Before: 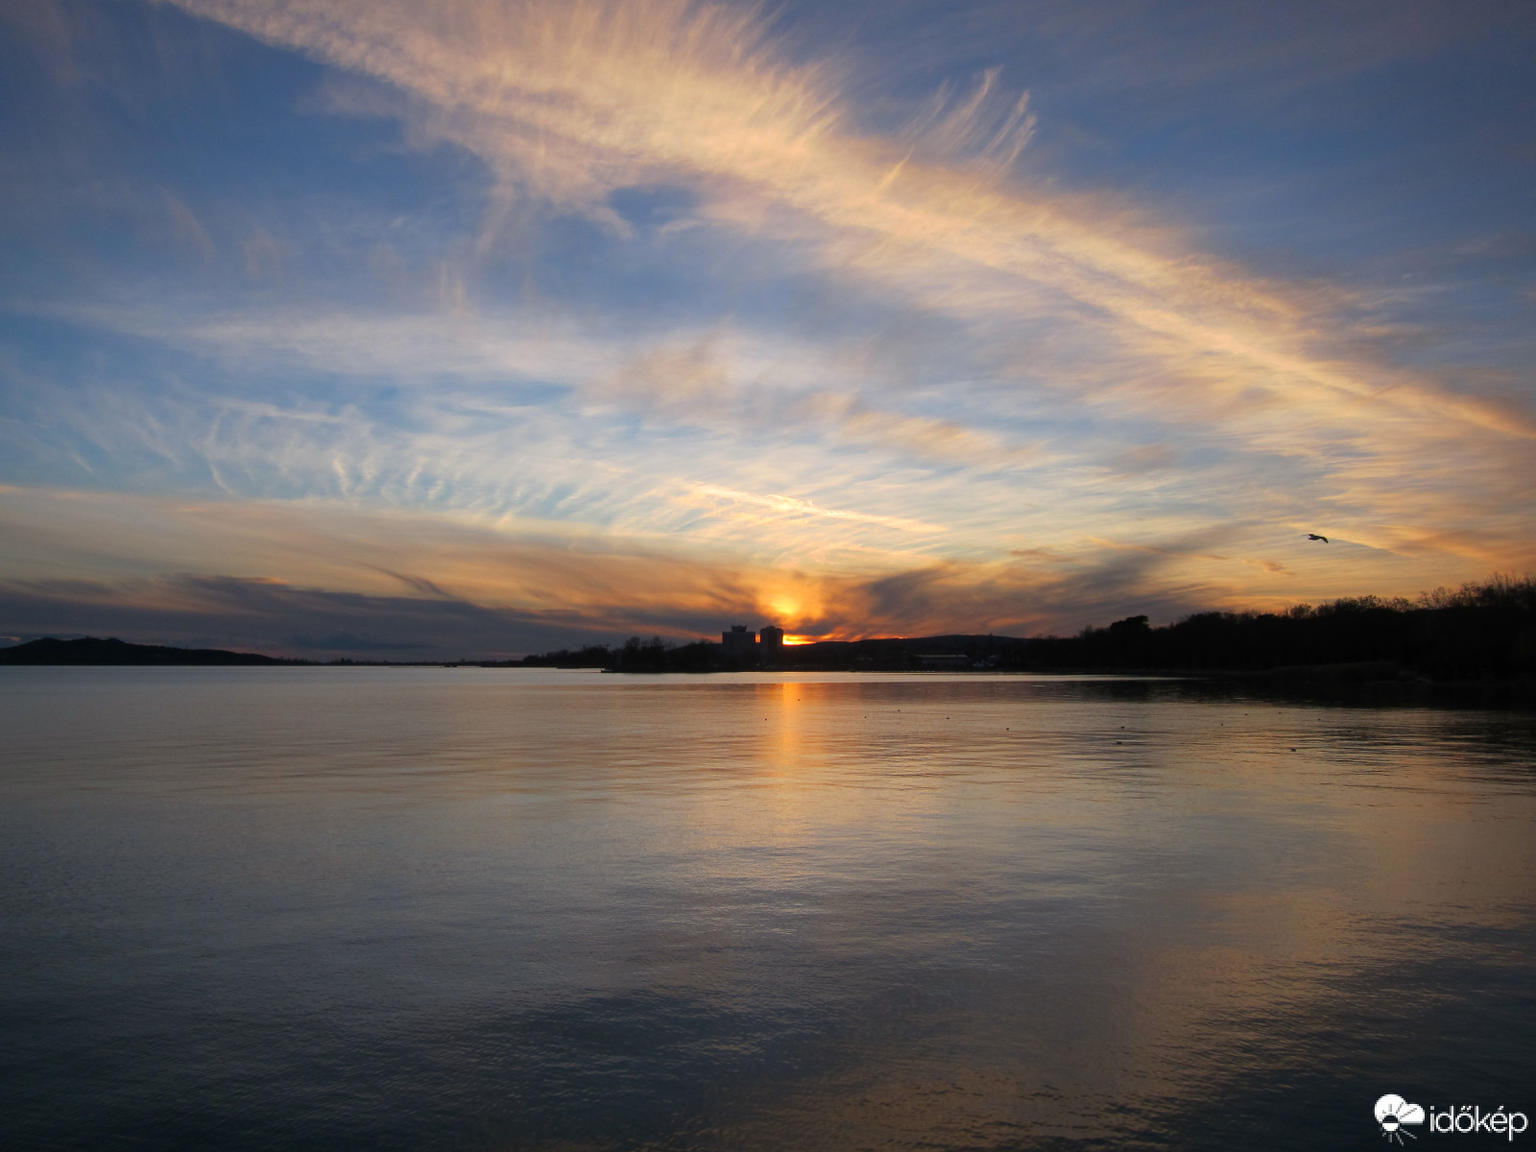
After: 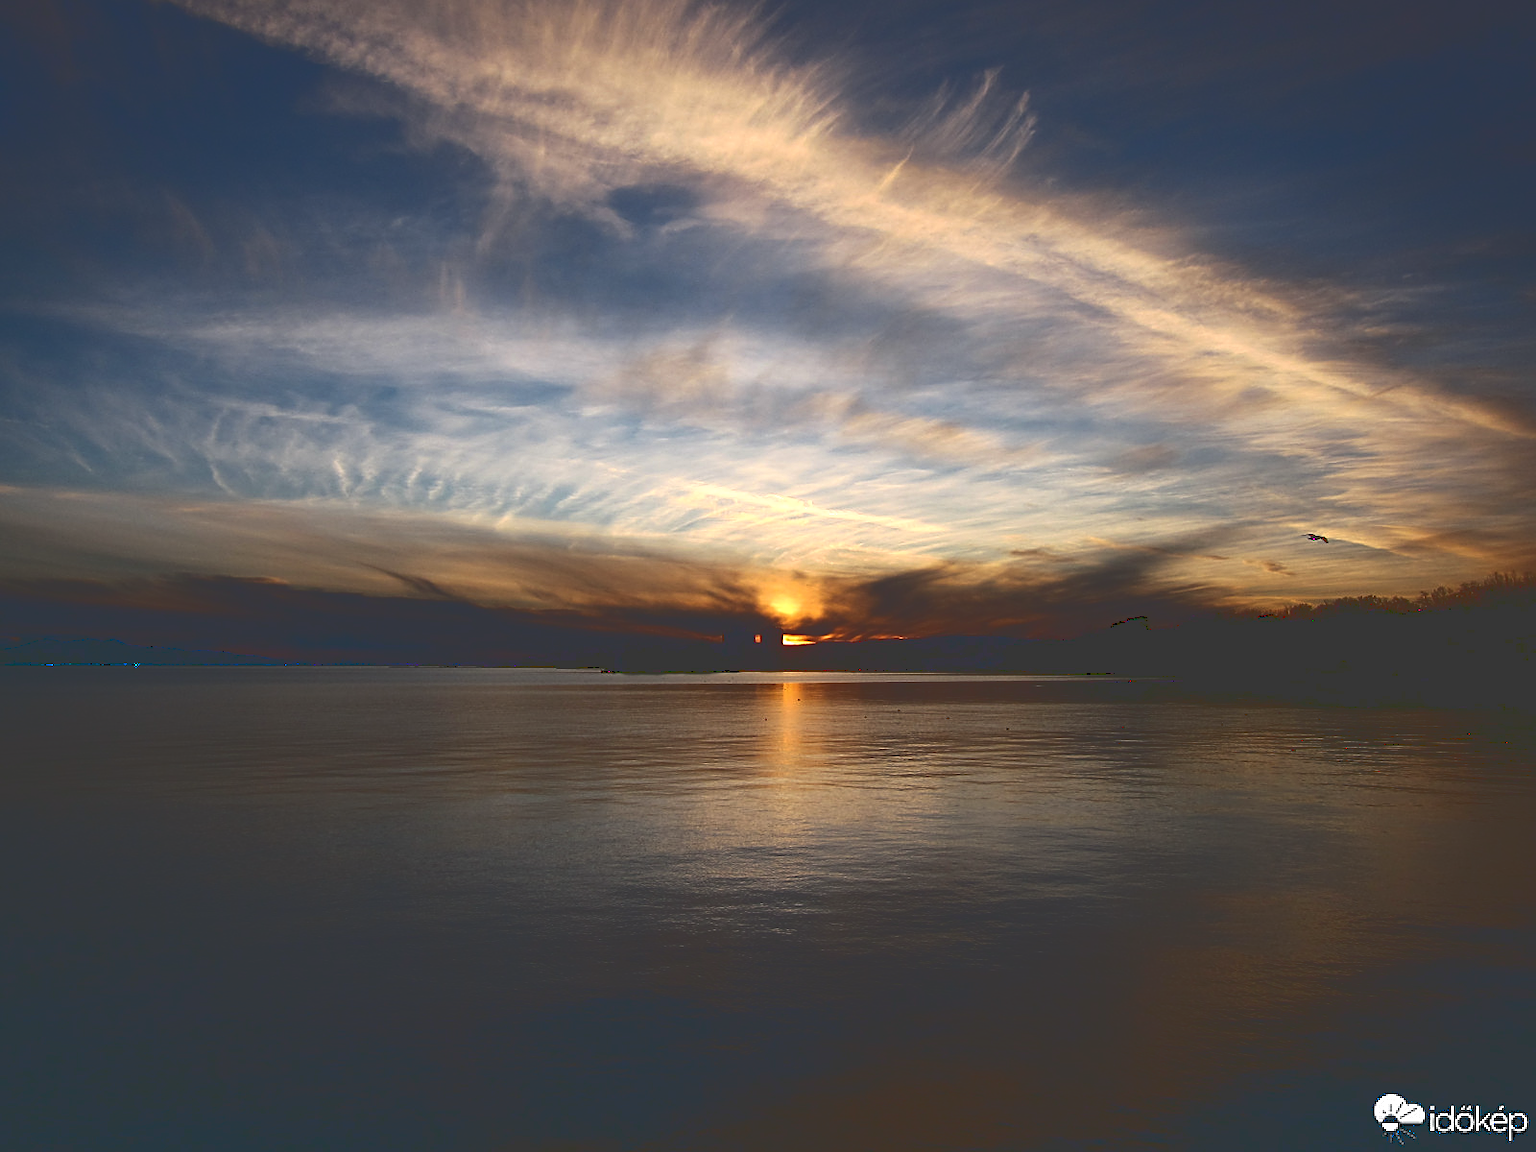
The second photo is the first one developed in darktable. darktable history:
base curve: curves: ch0 [(0, 0.036) (0.083, 0.04) (0.804, 1)]
sharpen: on, module defaults
